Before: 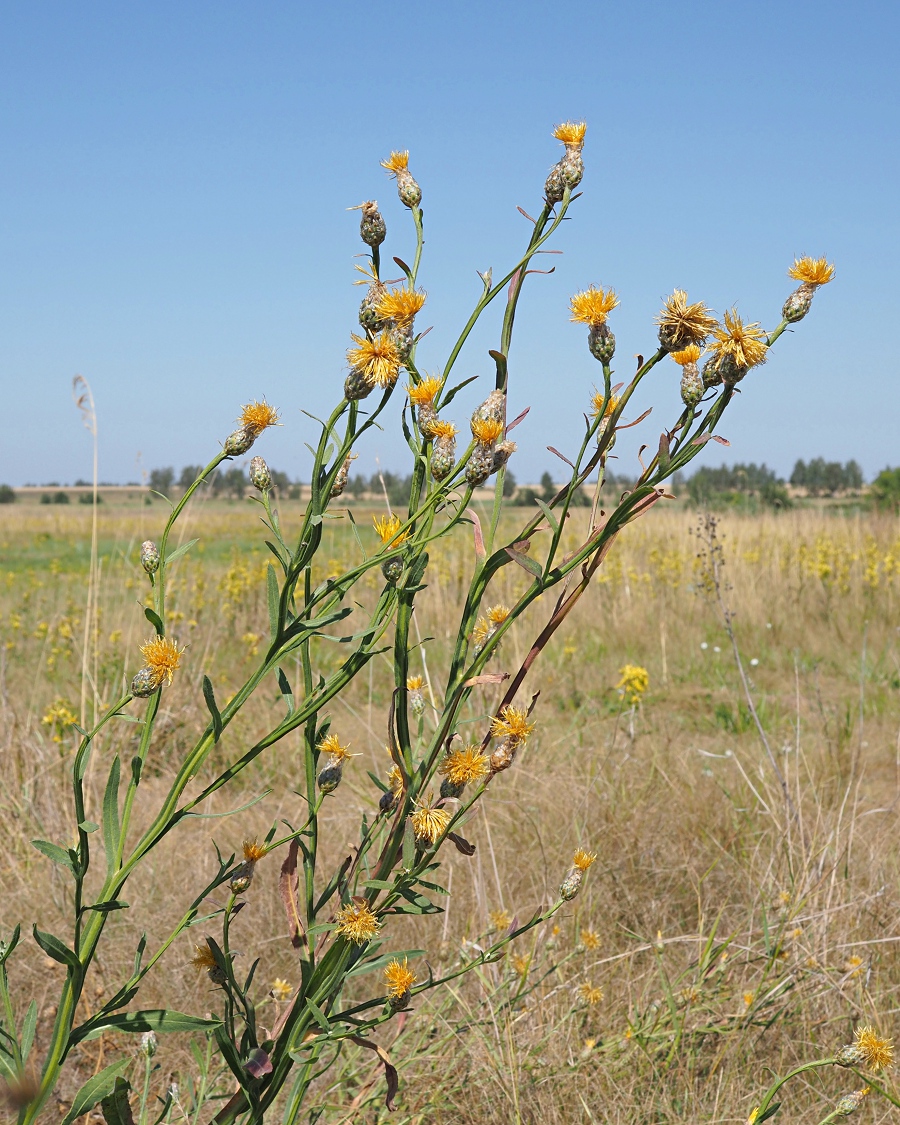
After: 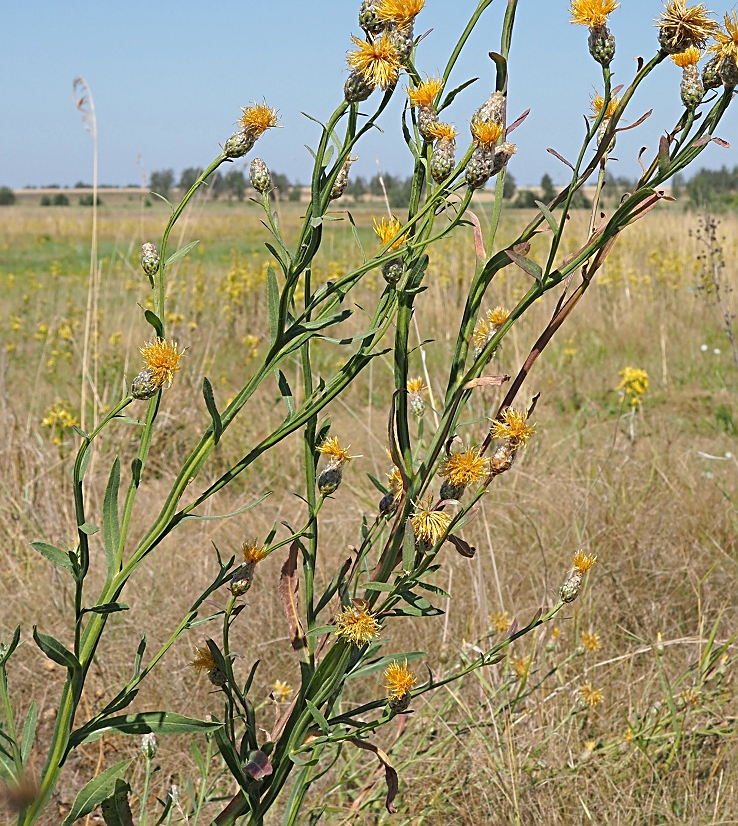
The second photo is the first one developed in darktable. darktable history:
sharpen: on, module defaults
exposure: compensate highlight preservation false
crop: top 26.531%, right 17.959%
